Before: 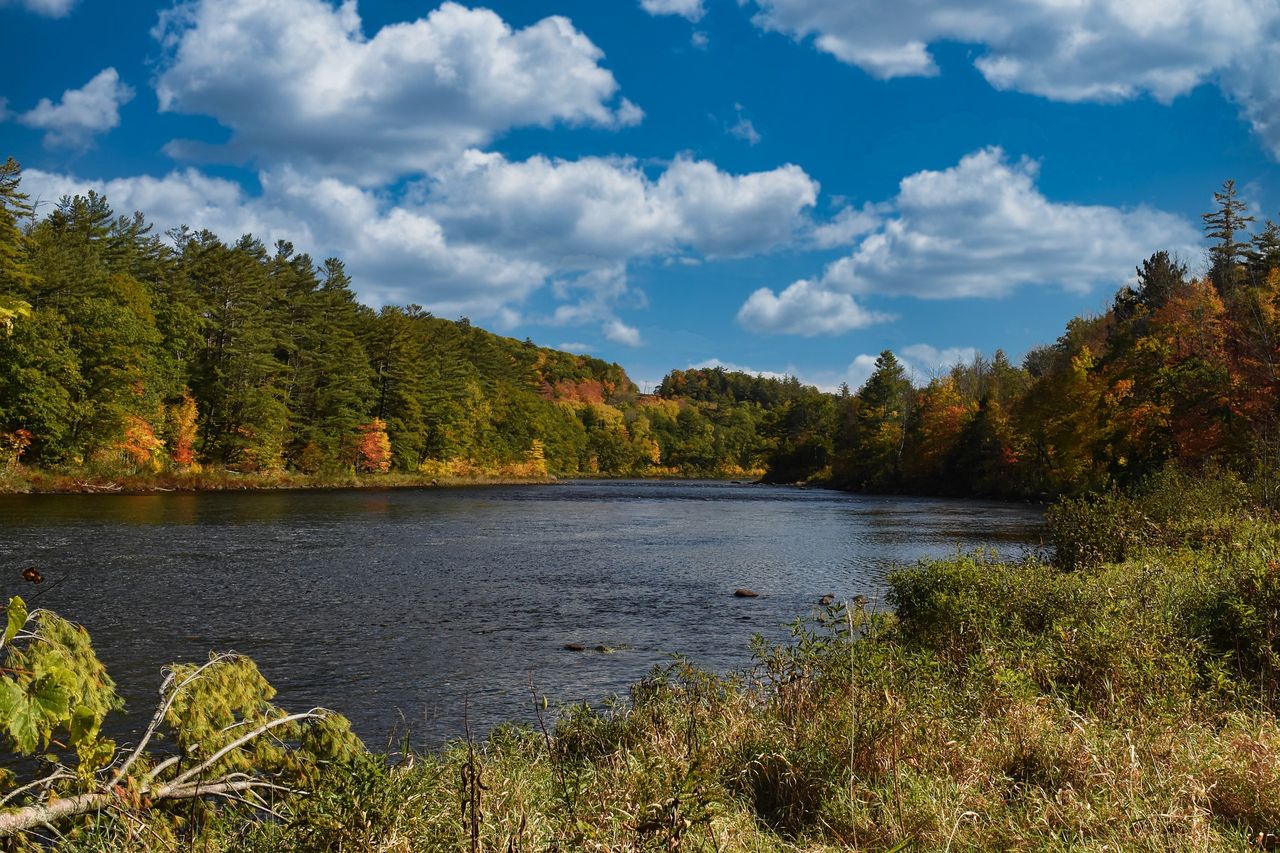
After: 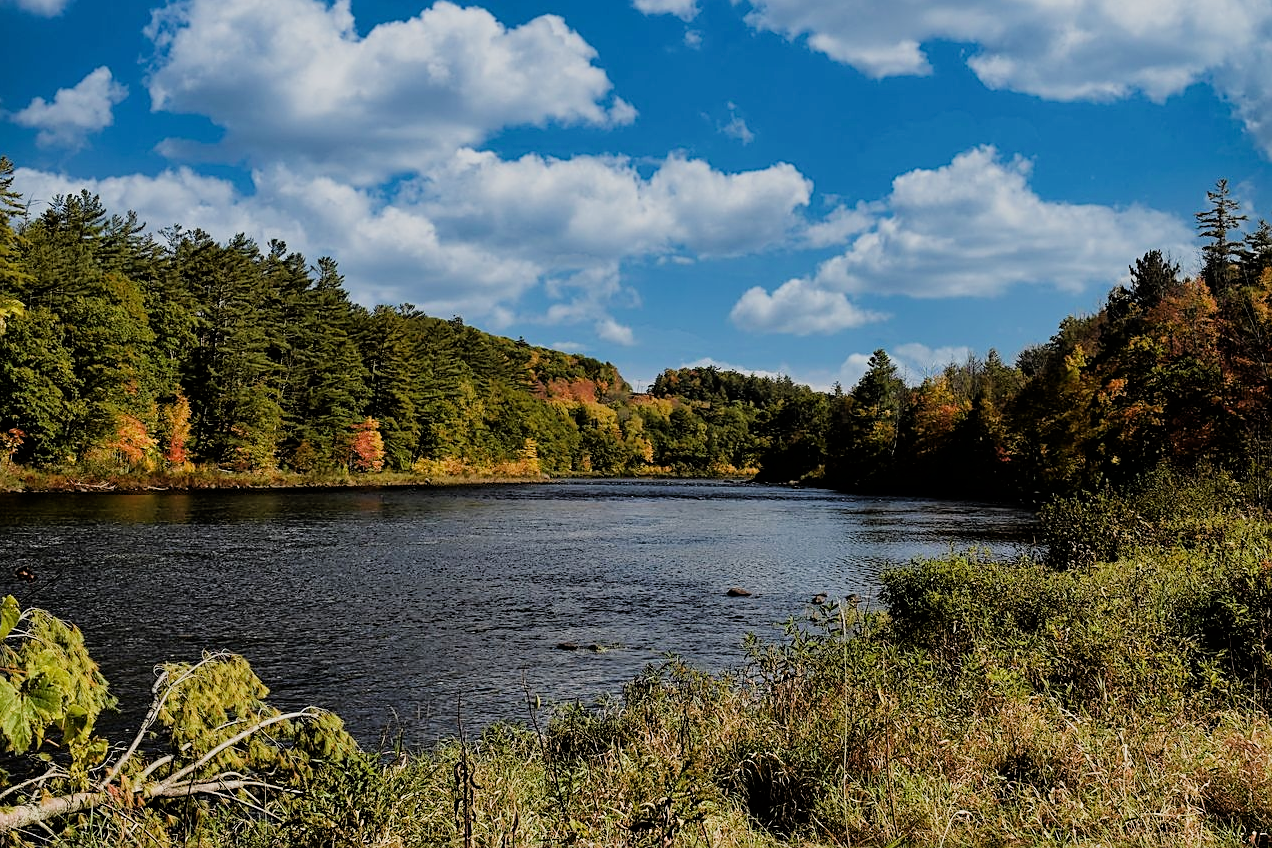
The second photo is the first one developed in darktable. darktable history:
exposure: exposure 0.354 EV, compensate exposure bias true, compensate highlight preservation false
sharpen: on, module defaults
filmic rgb: black relative exposure -4.64 EV, white relative exposure 4.81 EV, hardness 2.35, latitude 36.06%, contrast 1.042, highlights saturation mix 0.688%, shadows ↔ highlights balance 1.23%, iterations of high-quality reconstruction 0
crop and rotate: left 0.602%, top 0.183%, bottom 0.313%
